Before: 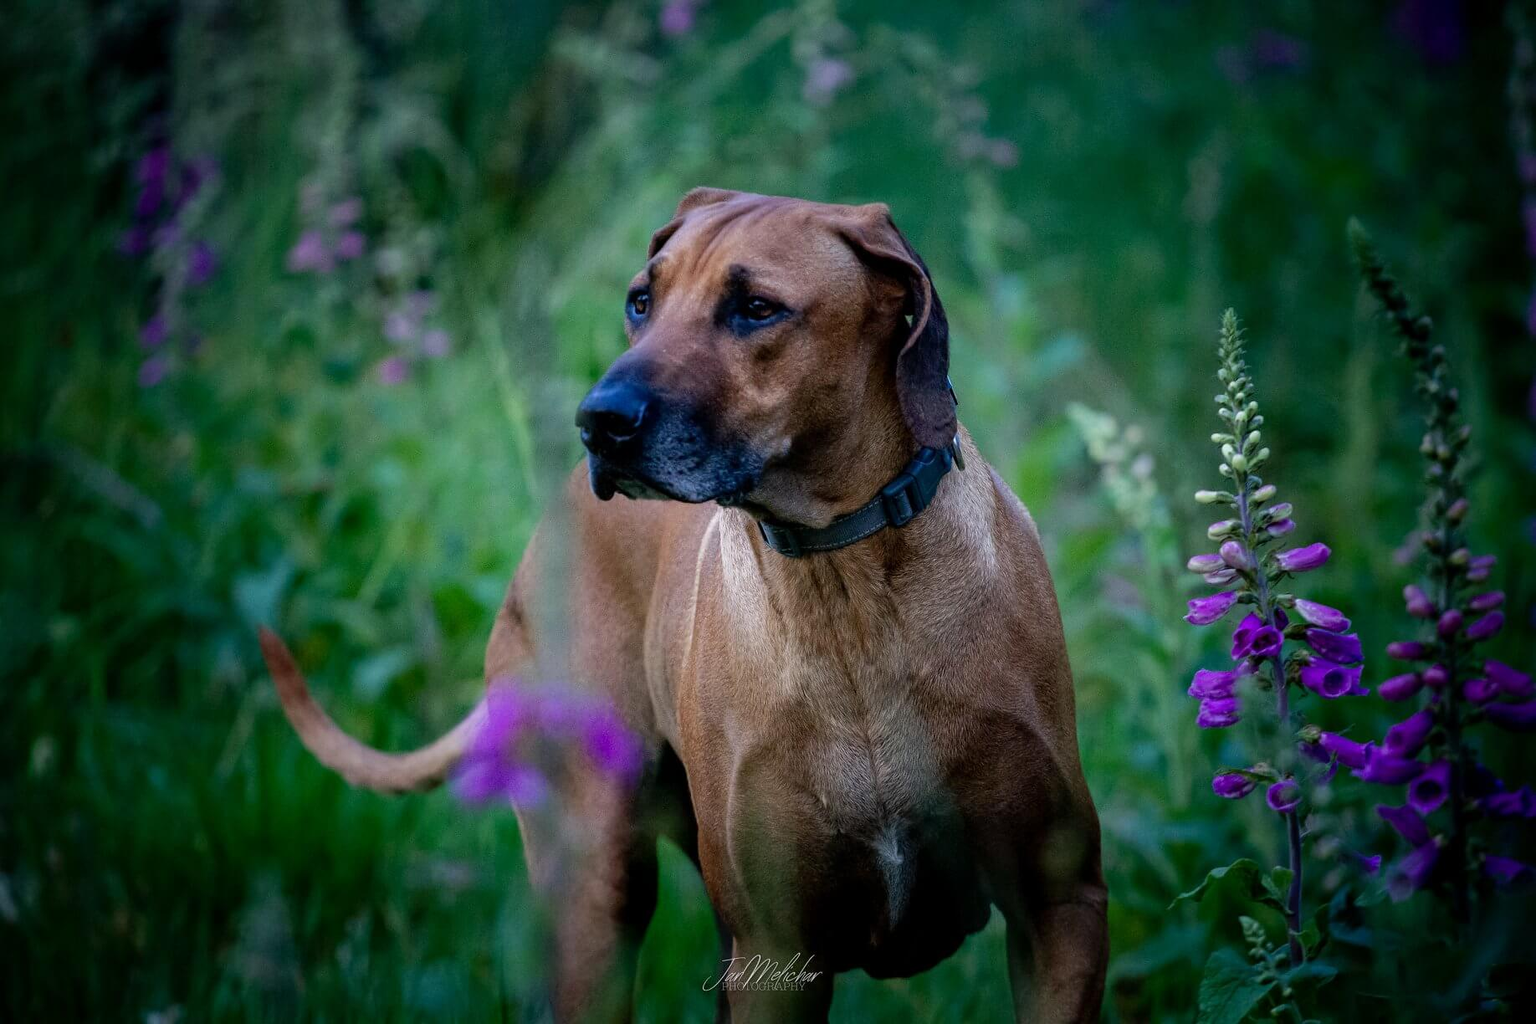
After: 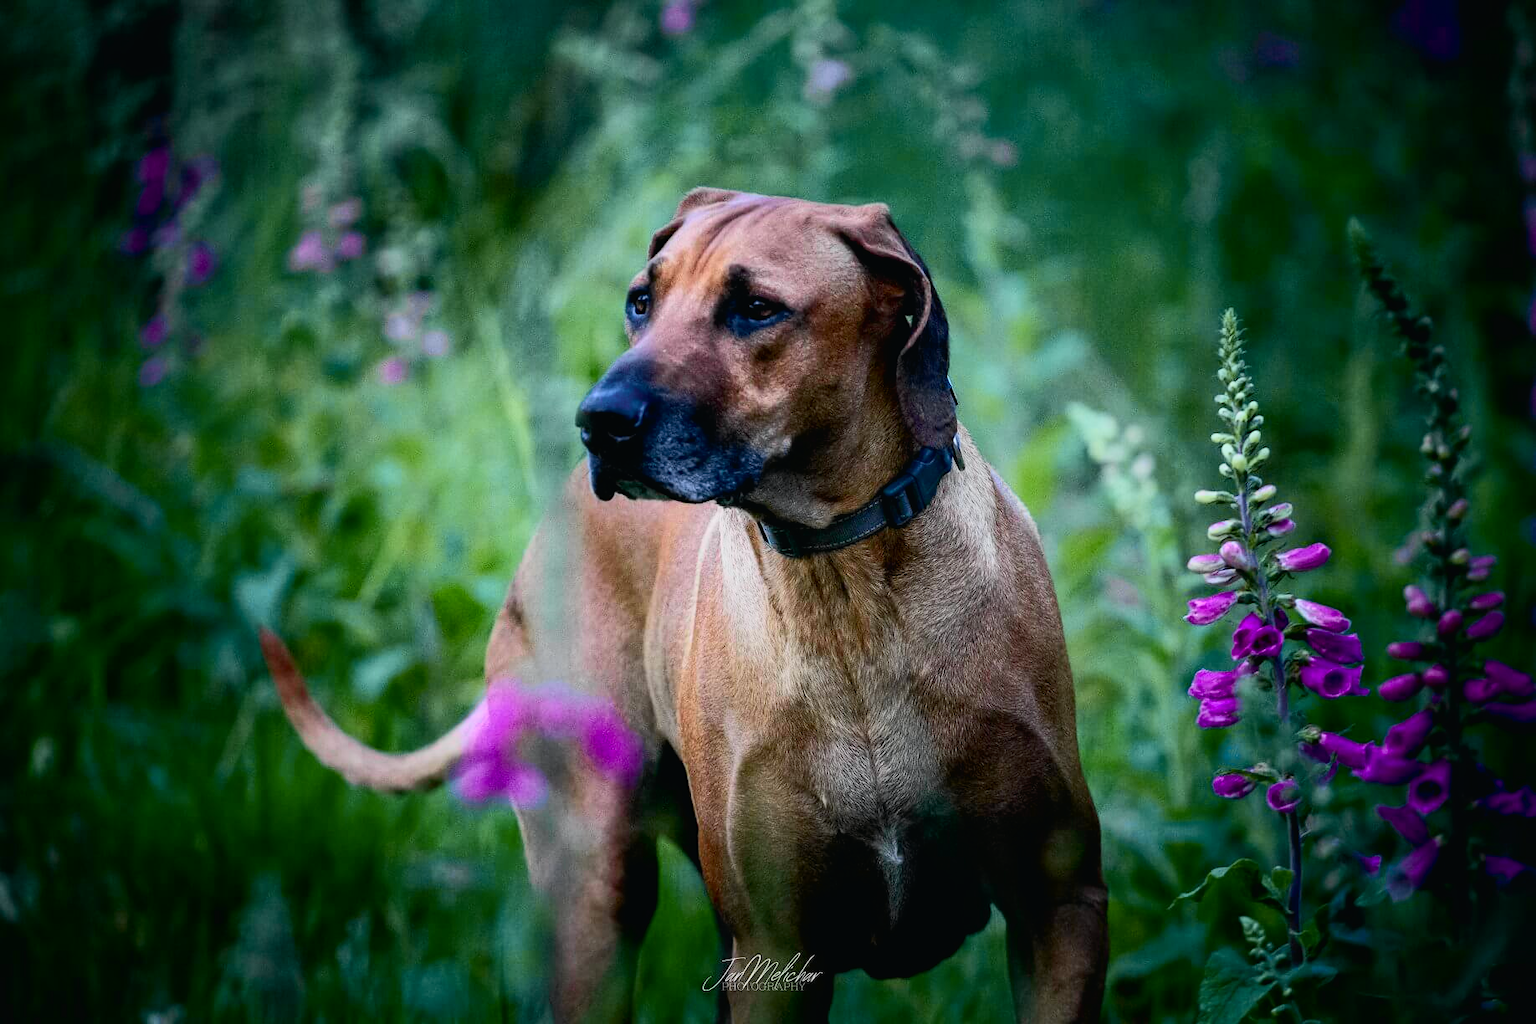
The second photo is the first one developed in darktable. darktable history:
tone curve: curves: ch0 [(0, 0.015) (0.037, 0.022) (0.131, 0.116) (0.316, 0.345) (0.49, 0.615) (0.677, 0.82) (0.813, 0.891) (1, 0.955)]; ch1 [(0, 0) (0.366, 0.367) (0.475, 0.462) (0.494, 0.496) (0.504, 0.497) (0.554, 0.571) (0.618, 0.668) (1, 1)]; ch2 [(0, 0) (0.333, 0.346) (0.375, 0.375) (0.435, 0.424) (0.476, 0.492) (0.502, 0.499) (0.525, 0.522) (0.558, 0.575) (0.614, 0.656) (1, 1)], color space Lab, independent channels, preserve colors none
